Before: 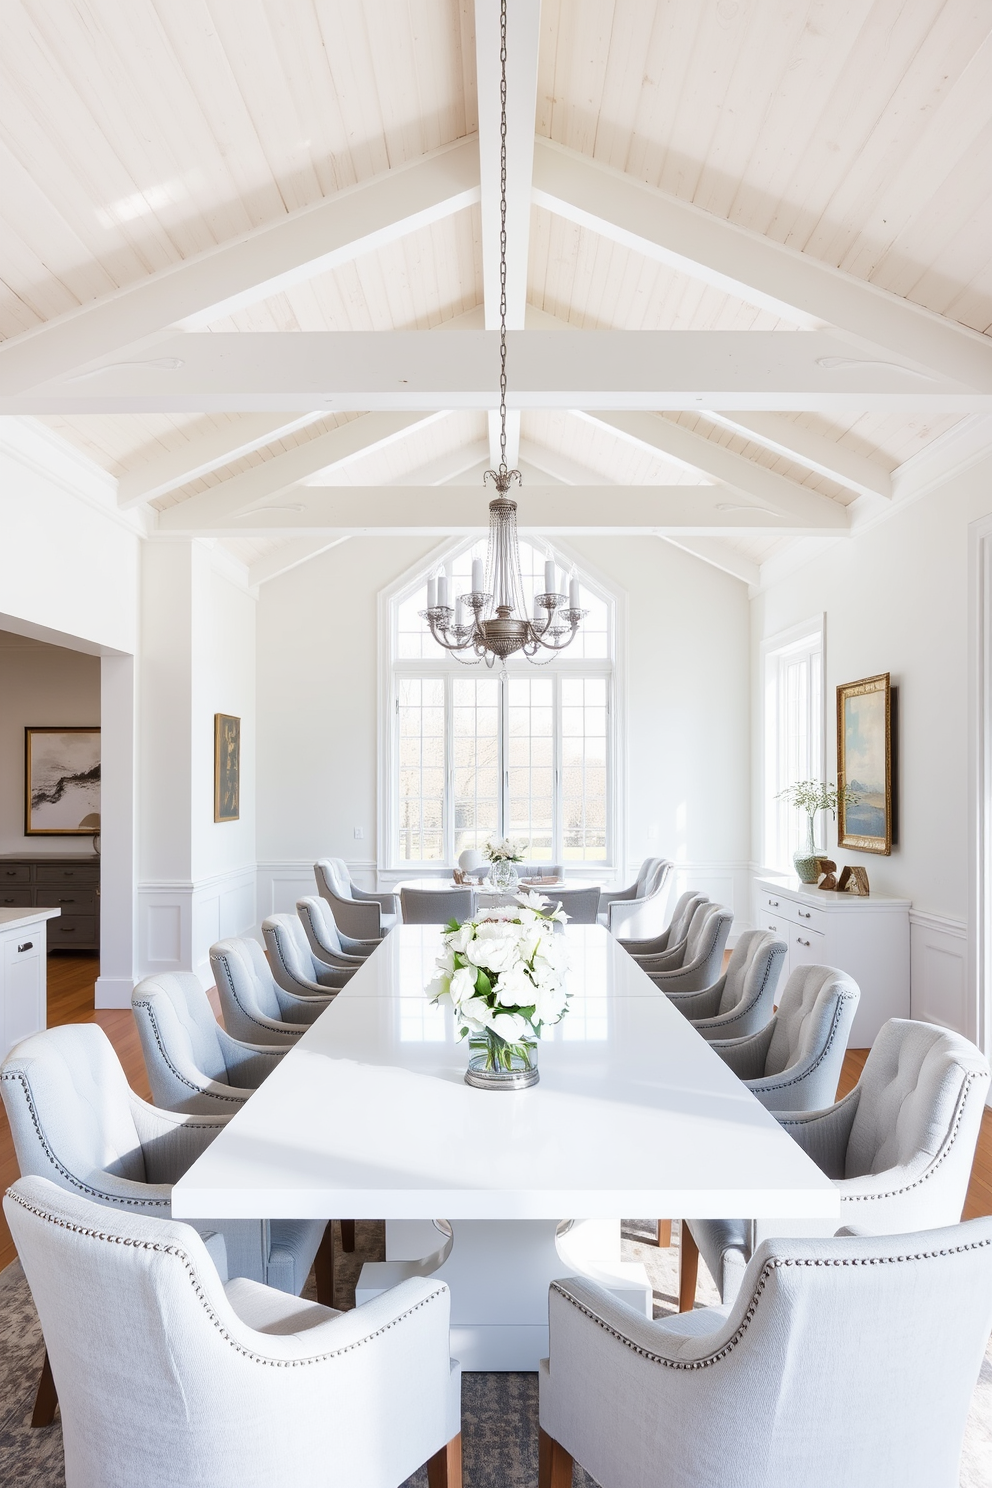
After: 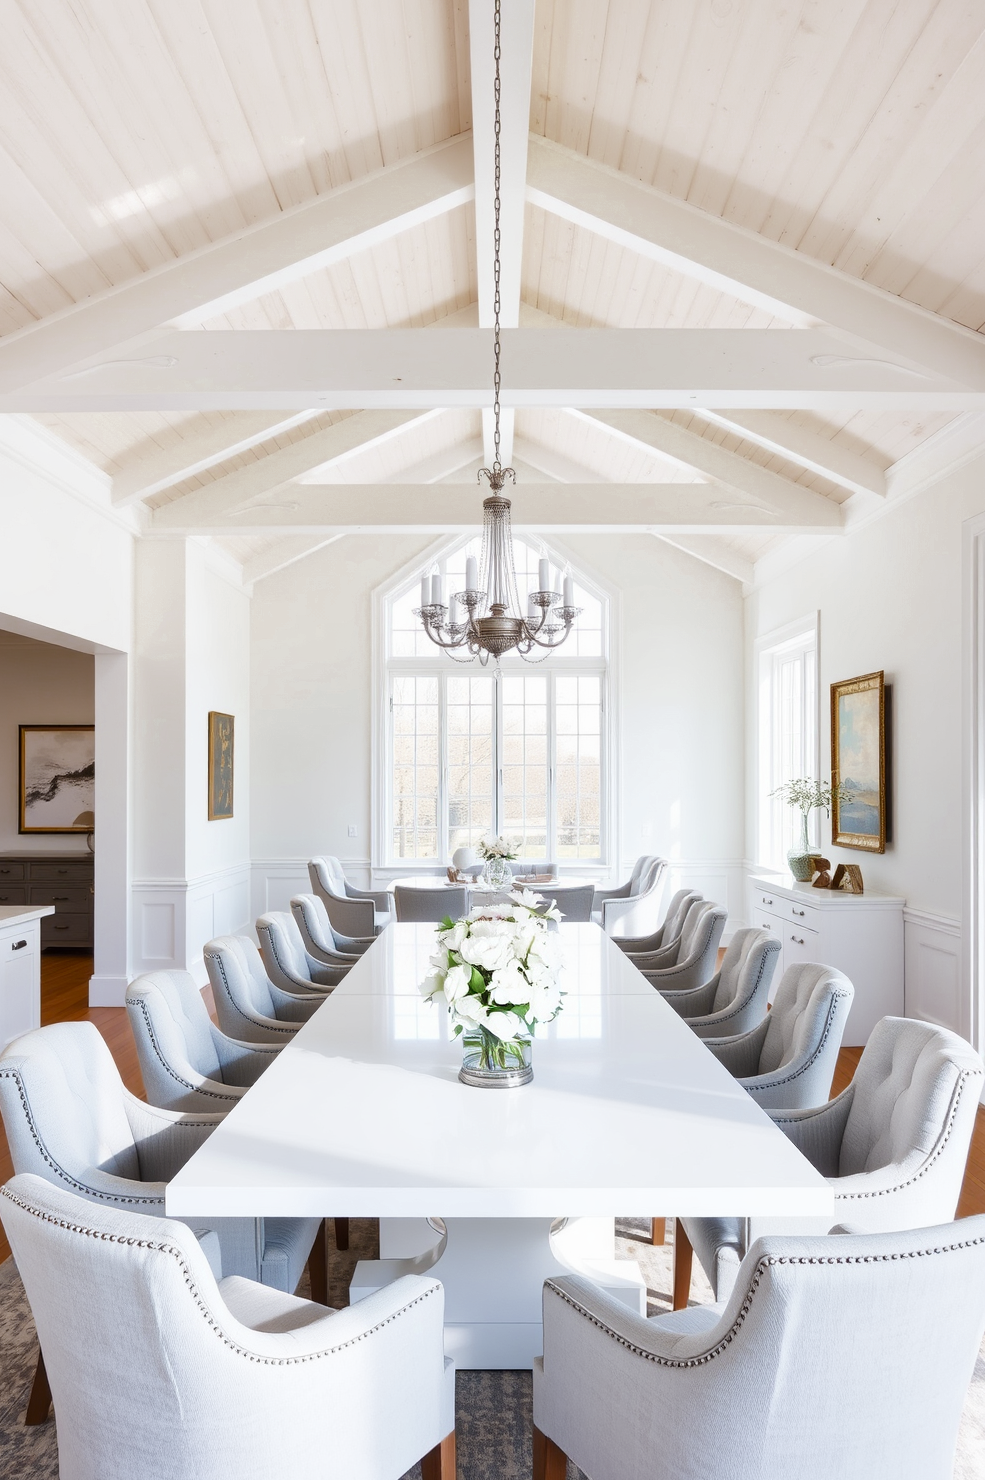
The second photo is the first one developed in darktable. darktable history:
crop and rotate: left 0.614%, top 0.179%, bottom 0.309%
color zones: curves: ch0 [(0.11, 0.396) (0.195, 0.36) (0.25, 0.5) (0.303, 0.412) (0.357, 0.544) (0.75, 0.5) (0.967, 0.328)]; ch1 [(0, 0.468) (0.112, 0.512) (0.202, 0.6) (0.25, 0.5) (0.307, 0.352) (0.357, 0.544) (0.75, 0.5) (0.963, 0.524)]
